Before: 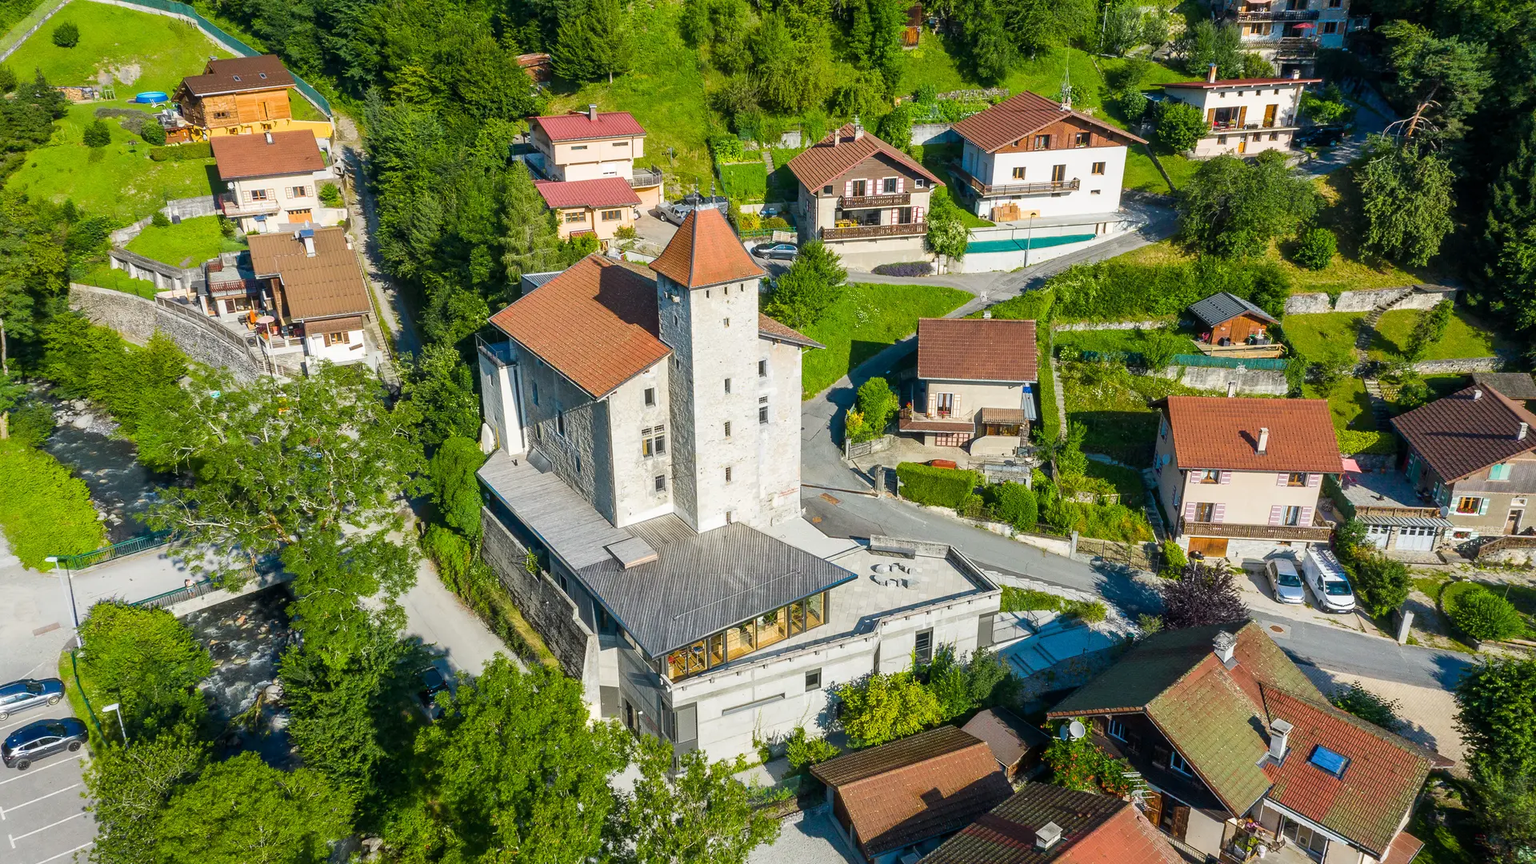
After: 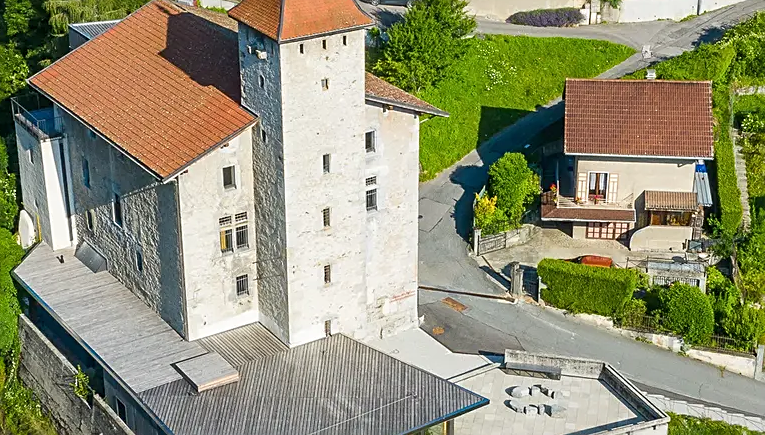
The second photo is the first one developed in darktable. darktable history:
sharpen: on, module defaults
crop: left 30.382%, top 29.579%, right 29.727%, bottom 30.097%
